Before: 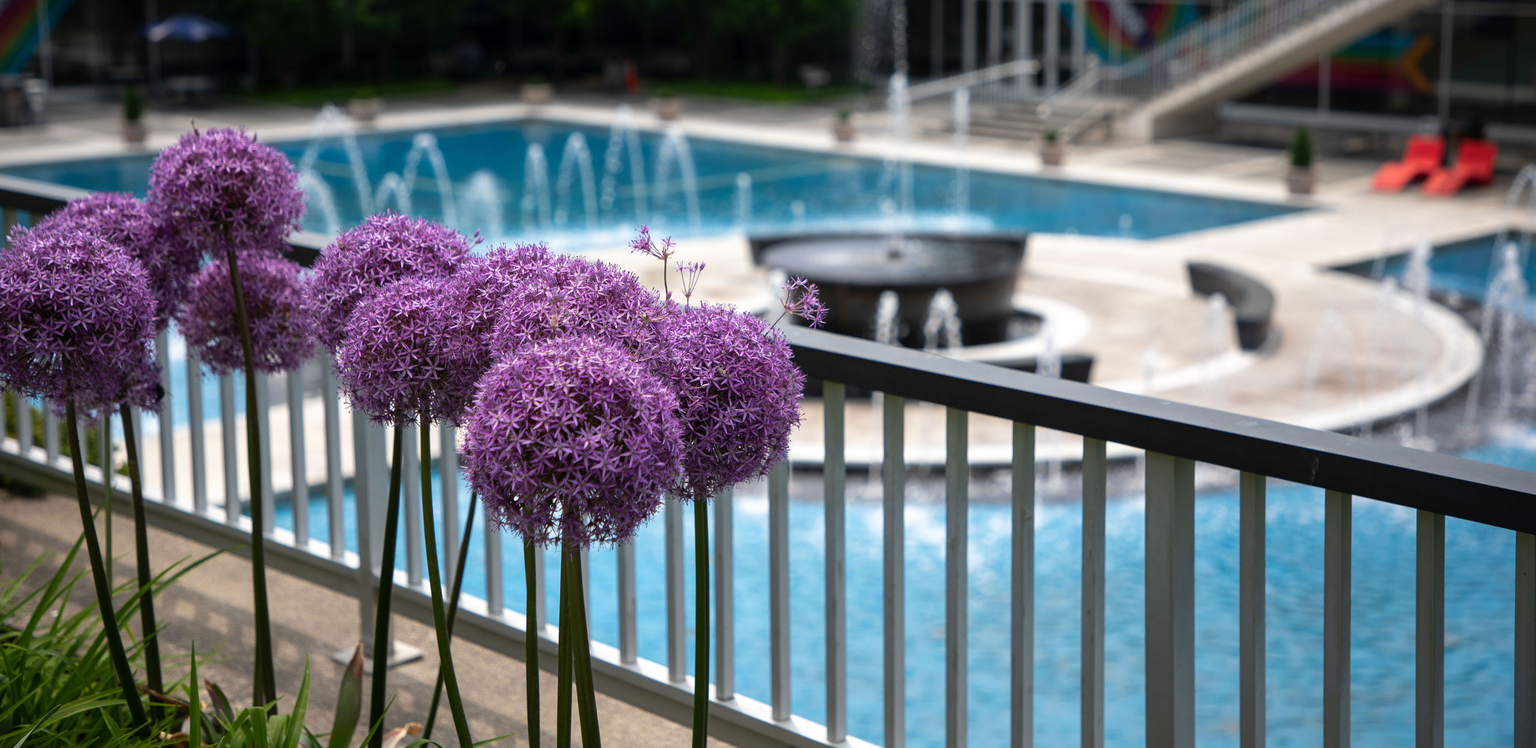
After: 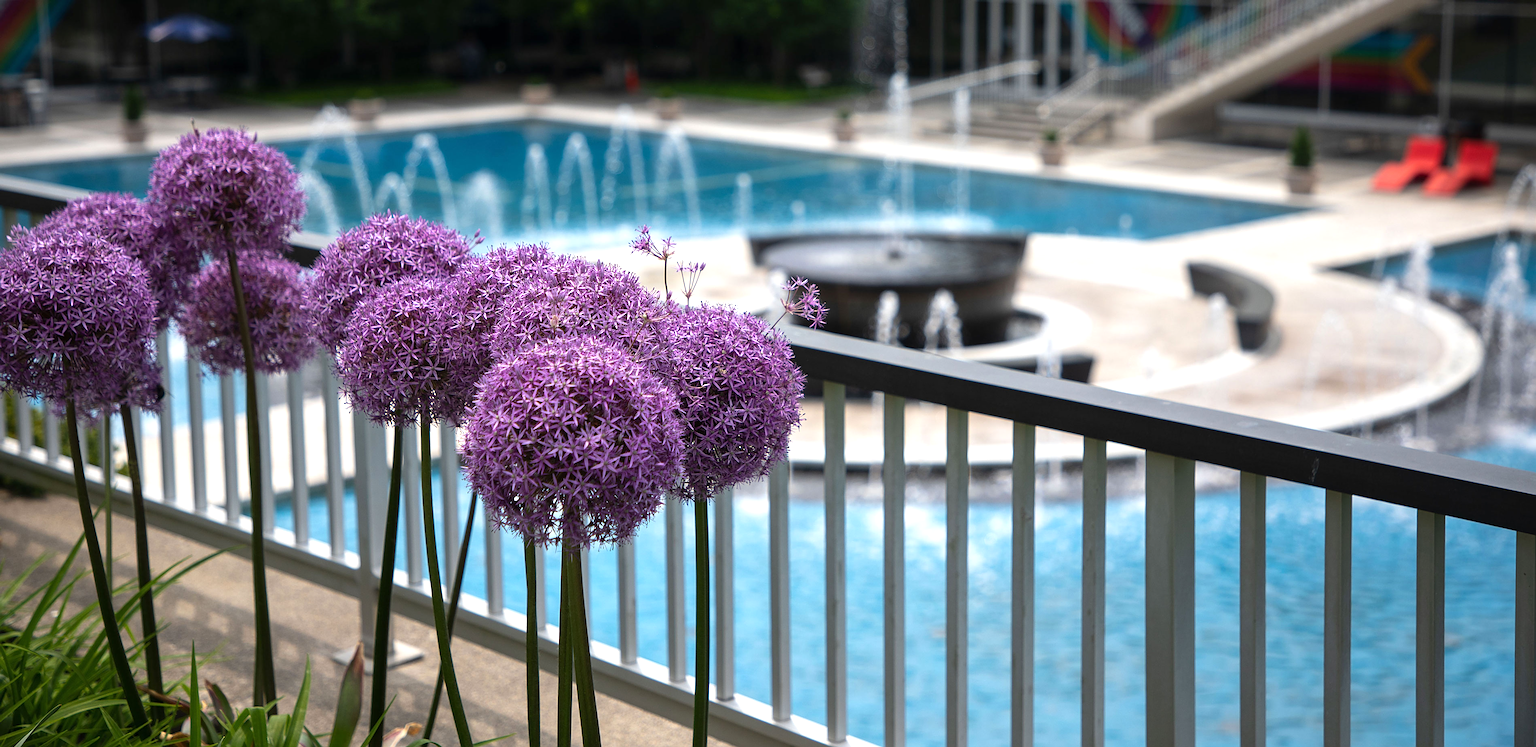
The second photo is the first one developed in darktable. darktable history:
sharpen: on, module defaults
exposure: black level correction 0, exposure 0.3 EV, compensate highlight preservation false
